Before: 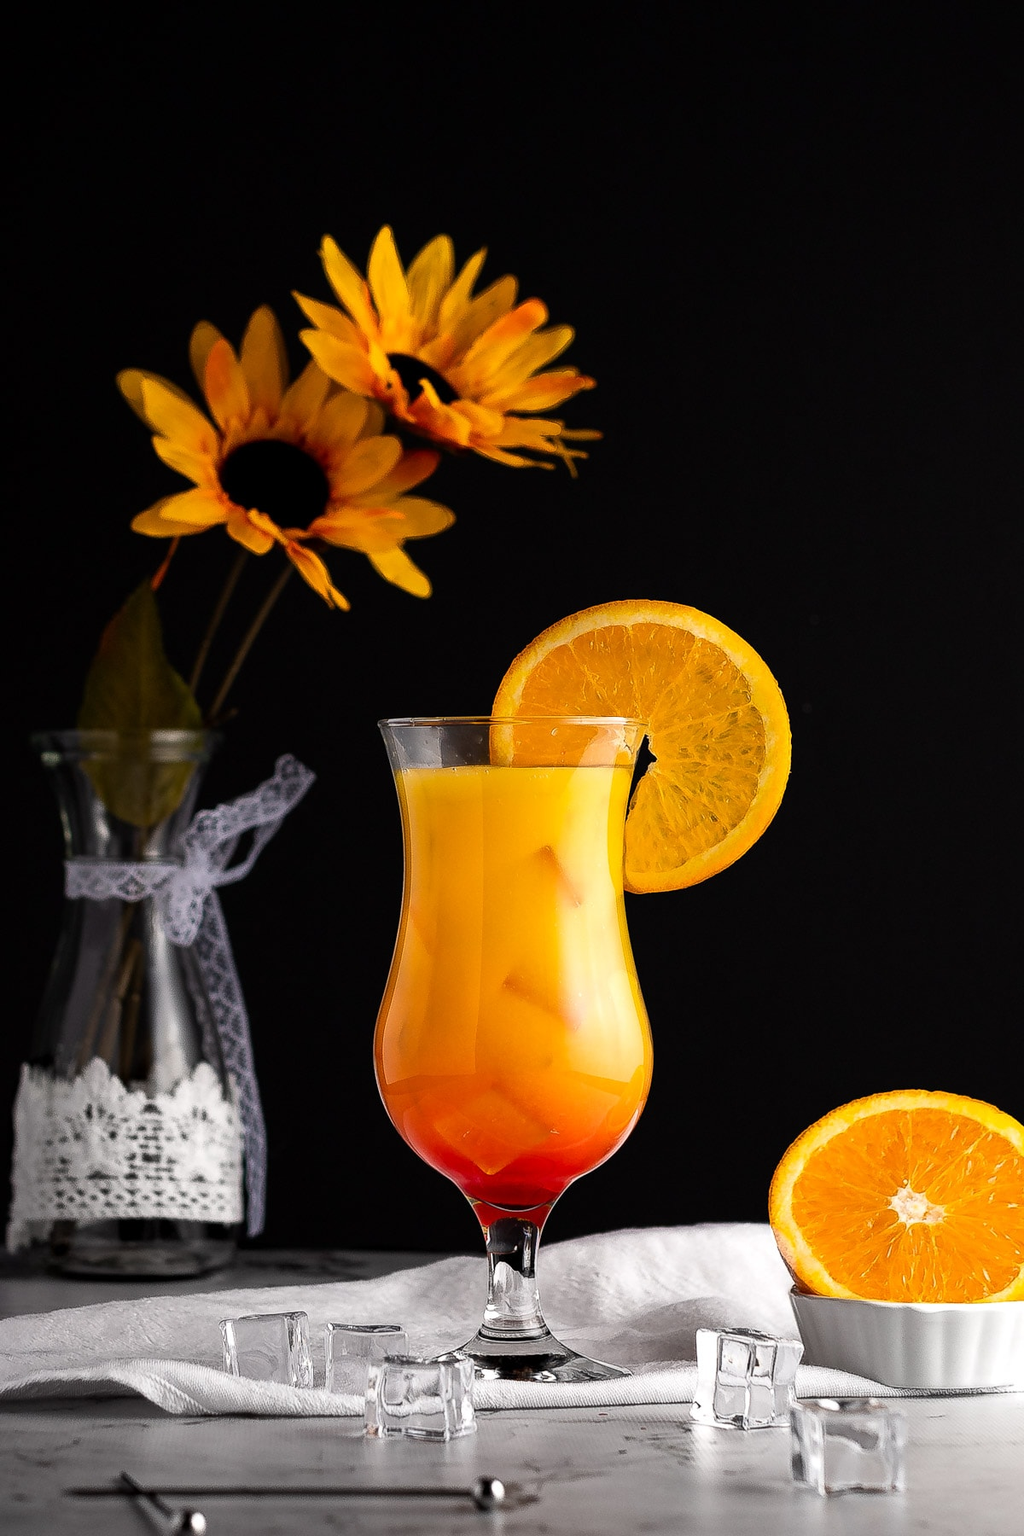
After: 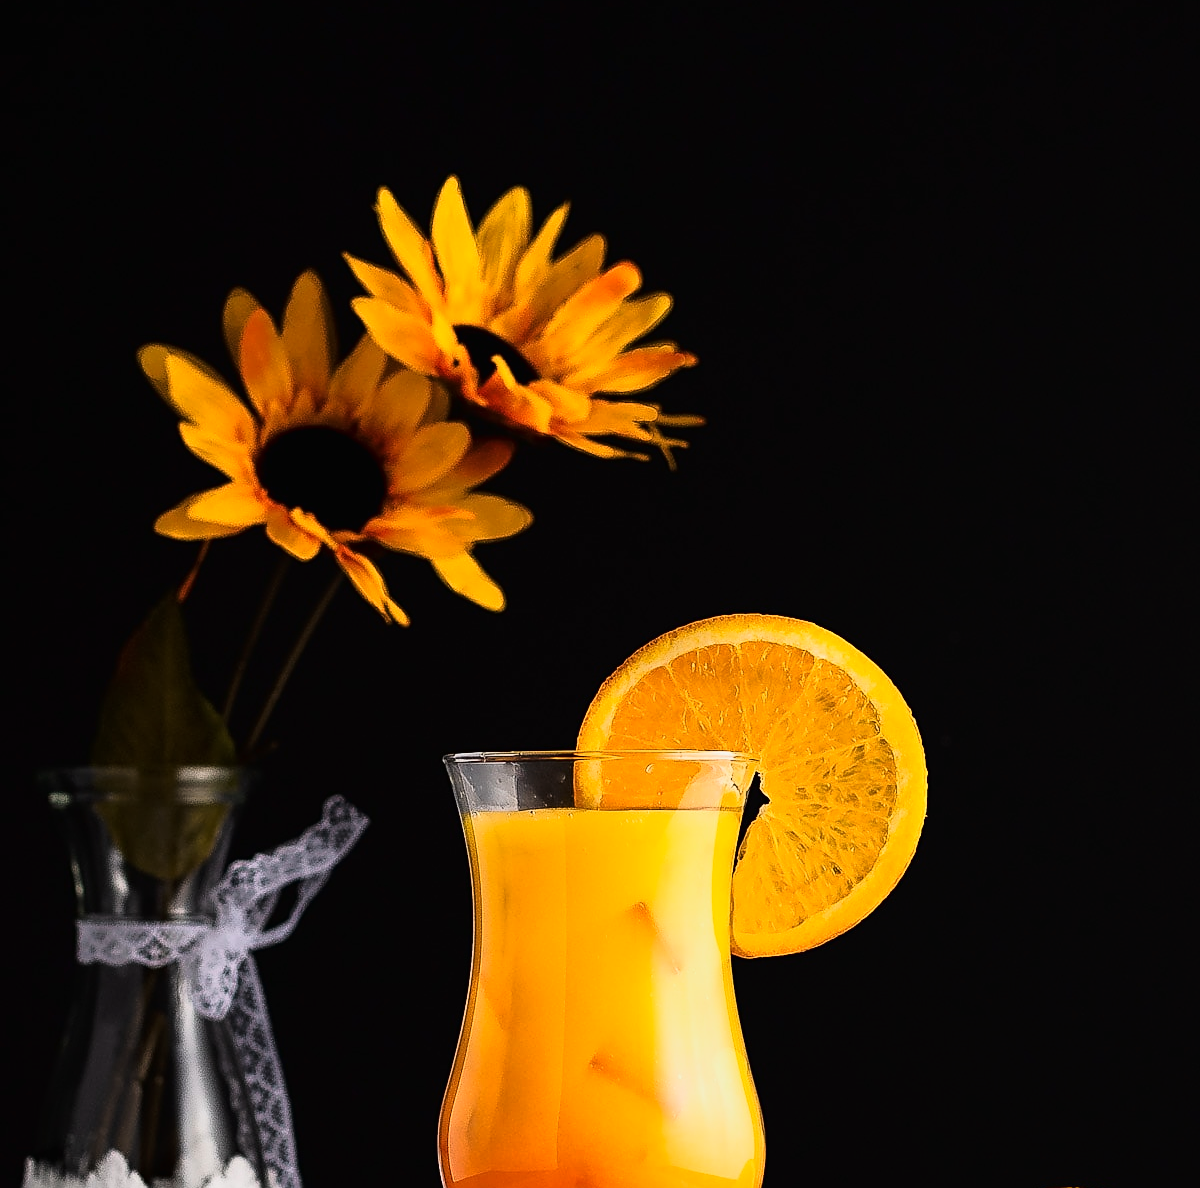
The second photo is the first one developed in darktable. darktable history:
sharpen: amount 0.496
crop and rotate: top 4.952%, bottom 29.023%
tone curve: curves: ch0 [(0, 0.008) (0.081, 0.044) (0.177, 0.123) (0.283, 0.253) (0.416, 0.449) (0.495, 0.524) (0.661, 0.756) (0.796, 0.859) (1, 0.951)]; ch1 [(0, 0) (0.161, 0.092) (0.35, 0.33) (0.392, 0.392) (0.427, 0.426) (0.479, 0.472) (0.505, 0.5) (0.521, 0.524) (0.567, 0.556) (0.583, 0.588) (0.625, 0.627) (0.678, 0.733) (1, 1)]; ch2 [(0, 0) (0.346, 0.362) (0.404, 0.427) (0.502, 0.499) (0.531, 0.523) (0.544, 0.561) (0.58, 0.59) (0.629, 0.642) (0.717, 0.678) (1, 1)], color space Lab, linked channels, preserve colors none
